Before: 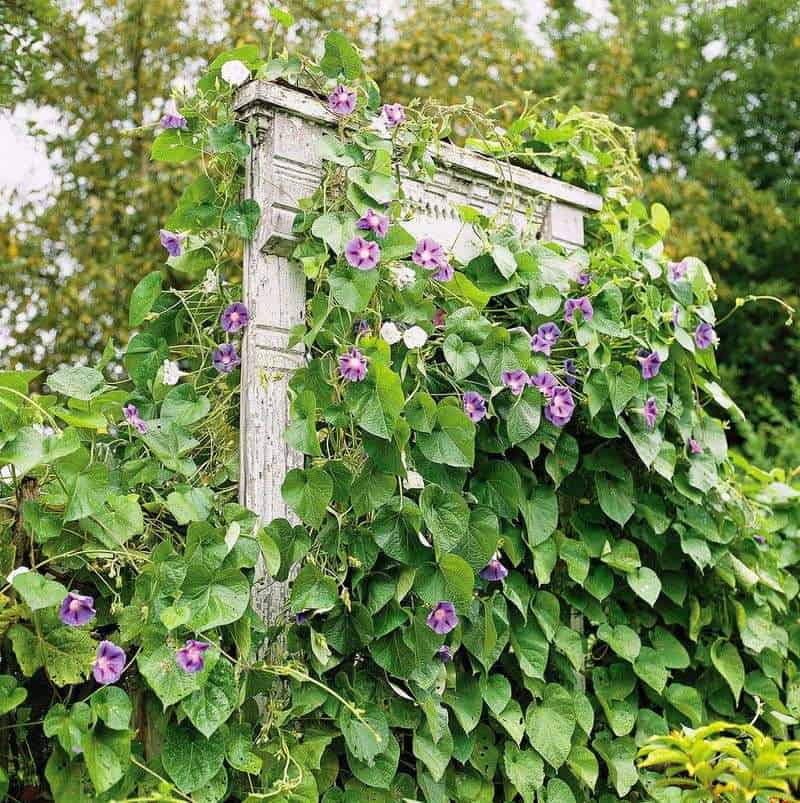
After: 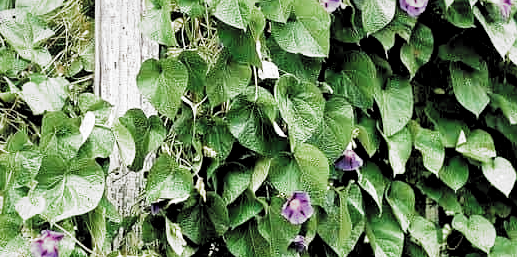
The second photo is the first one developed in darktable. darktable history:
local contrast: mode bilateral grid, contrast 25, coarseness 60, detail 151%, midtone range 0.2
filmic rgb: black relative exposure -5.03 EV, white relative exposure 3.95 EV, hardness 2.9, contrast 1.297, highlights saturation mix -30.78%, add noise in highlights 0.001, color science v3 (2019), use custom middle-gray values true, iterations of high-quality reconstruction 0, contrast in highlights soft
exposure: exposure 0.507 EV, compensate exposure bias true, compensate highlight preservation false
crop: left 18.141%, top 51.08%, right 17.141%, bottom 16.89%
